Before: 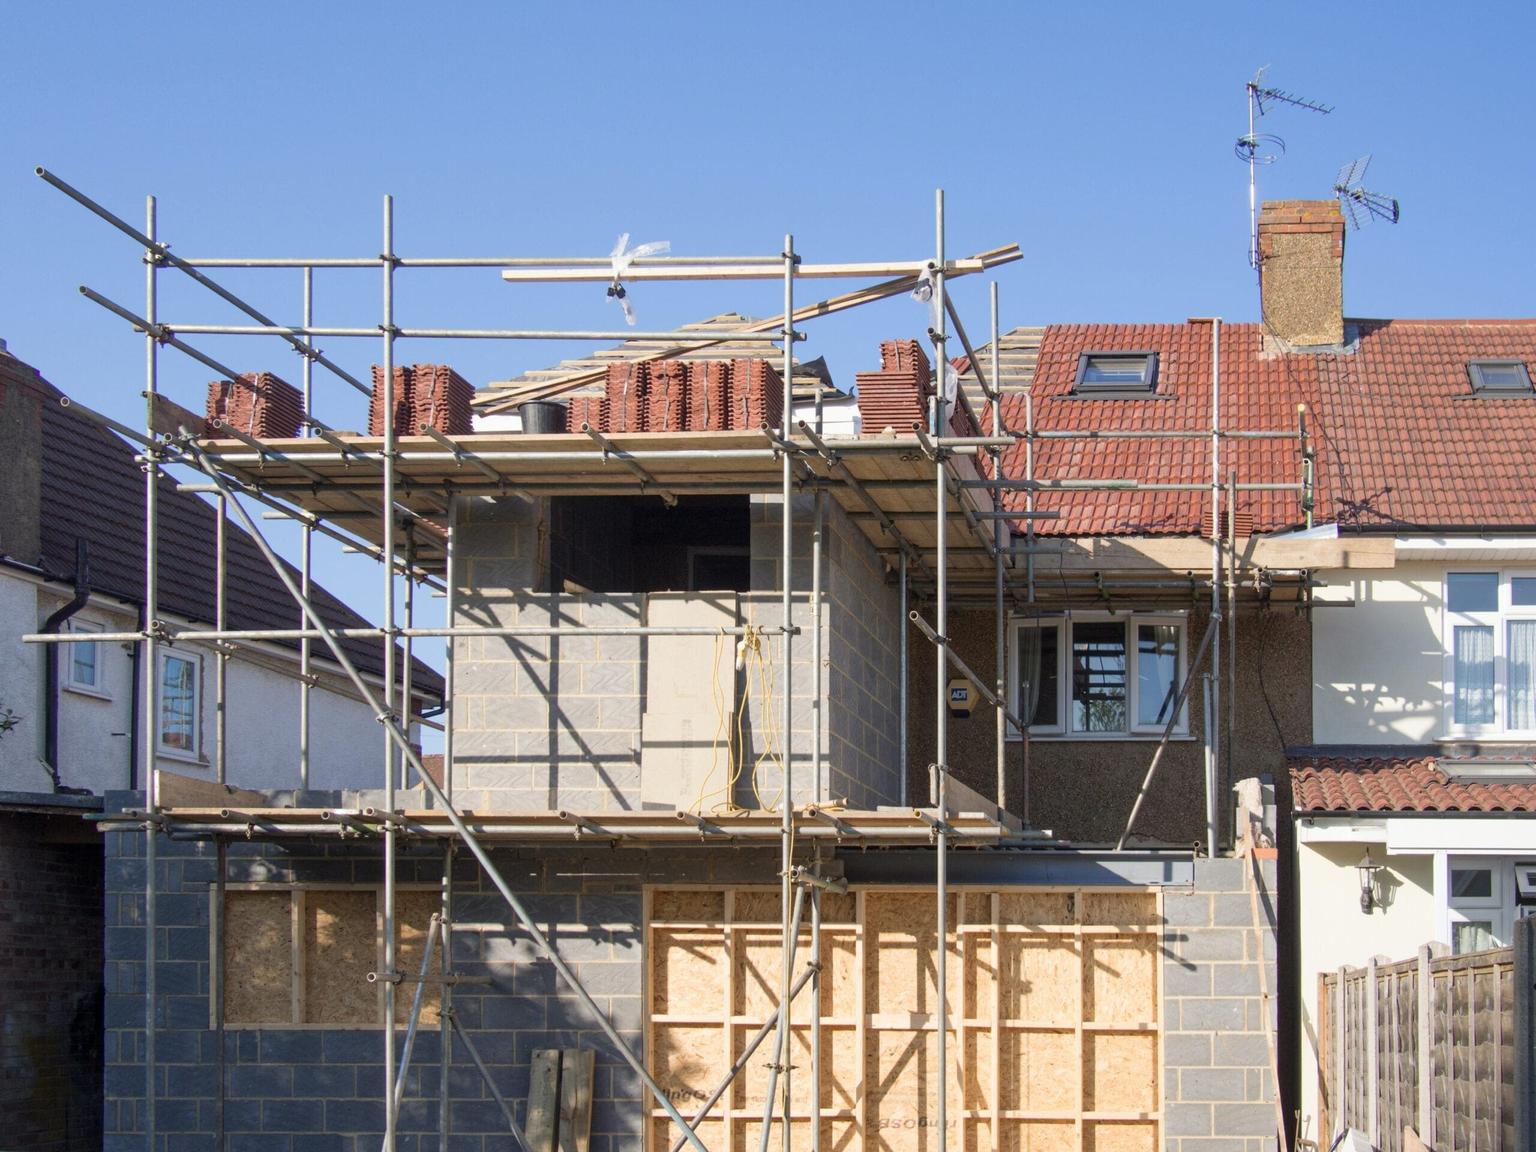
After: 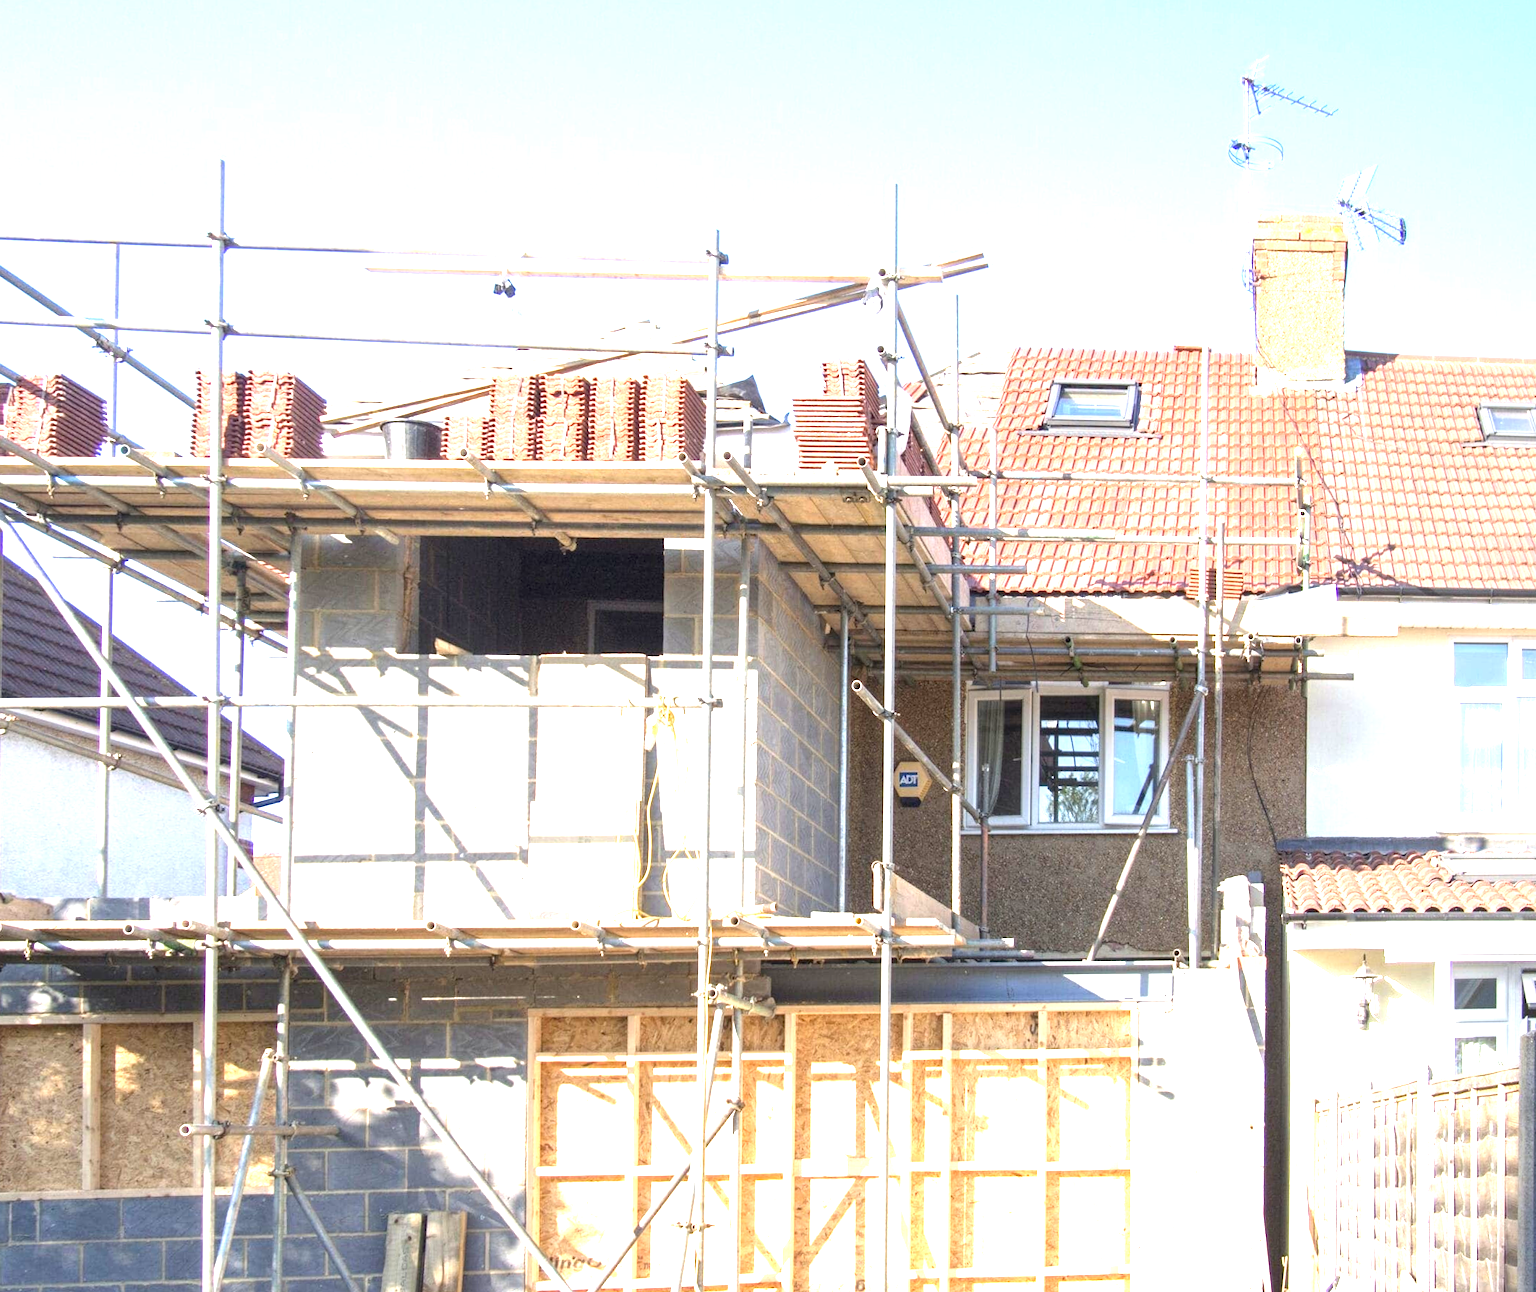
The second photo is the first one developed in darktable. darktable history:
exposure: exposure 2.04 EV, compensate highlight preservation false
rotate and perspective: rotation 0.679°, lens shift (horizontal) 0.136, crop left 0.009, crop right 0.991, crop top 0.078, crop bottom 0.95
crop: left 16.145%
